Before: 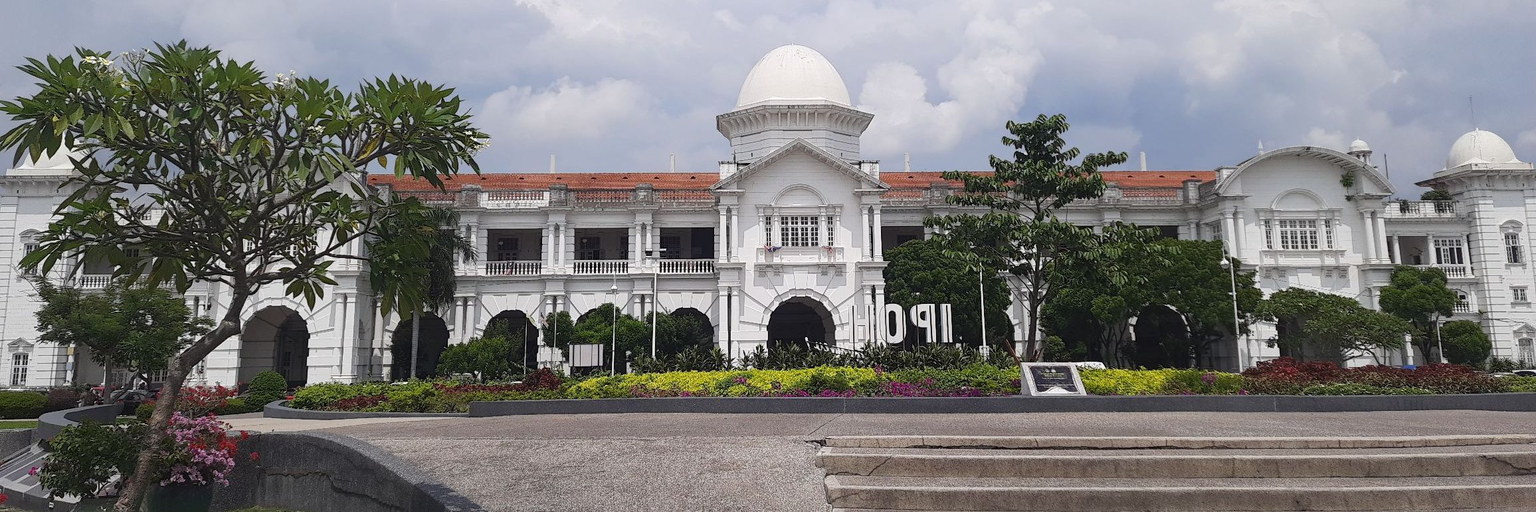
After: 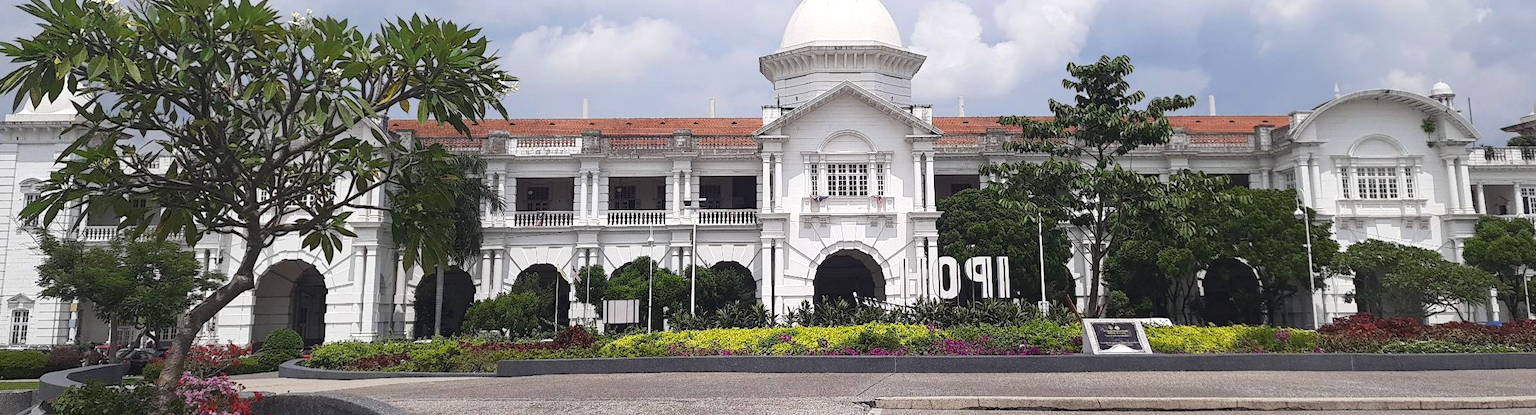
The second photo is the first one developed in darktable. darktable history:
exposure: exposure 0.295 EV, compensate highlight preservation false
crop and rotate: angle 0.036°, top 12.049%, right 5.601%, bottom 11.249%
